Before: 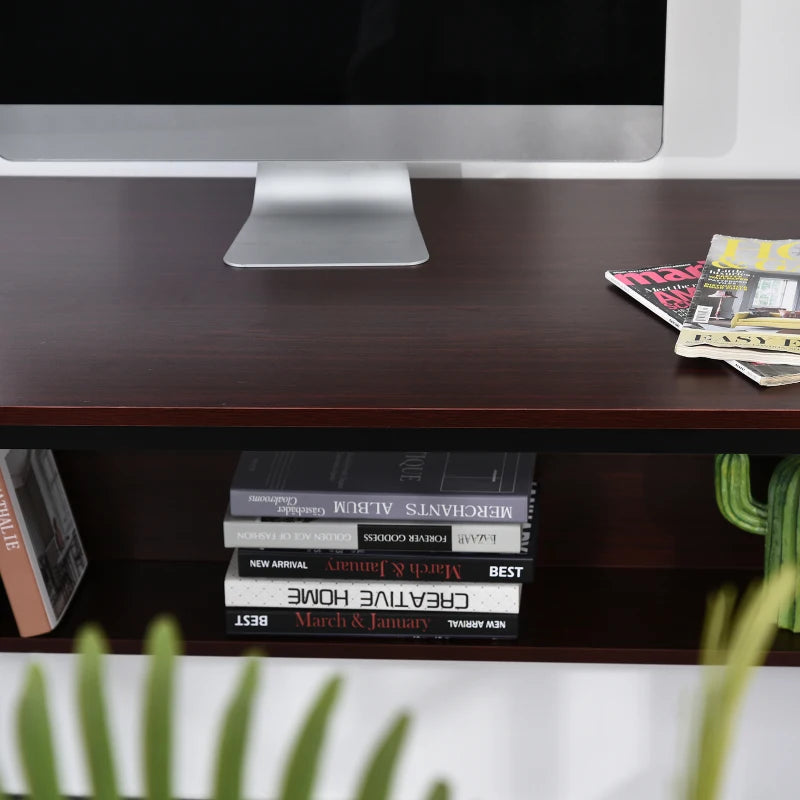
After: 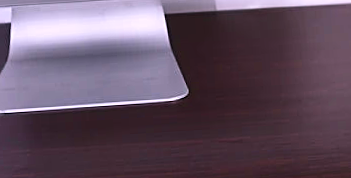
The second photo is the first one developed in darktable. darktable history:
white balance: red 1.066, blue 1.119
sharpen: on, module defaults
local contrast: highlights 100%, shadows 100%, detail 120%, midtone range 0.2
contrast brightness saturation: contrast 0.13, brightness -0.05, saturation 0.16
crop: left 28.64%, top 16.832%, right 26.637%, bottom 58.055%
velvia: on, module defaults
rotate and perspective: rotation -3.52°, crop left 0.036, crop right 0.964, crop top 0.081, crop bottom 0.919
